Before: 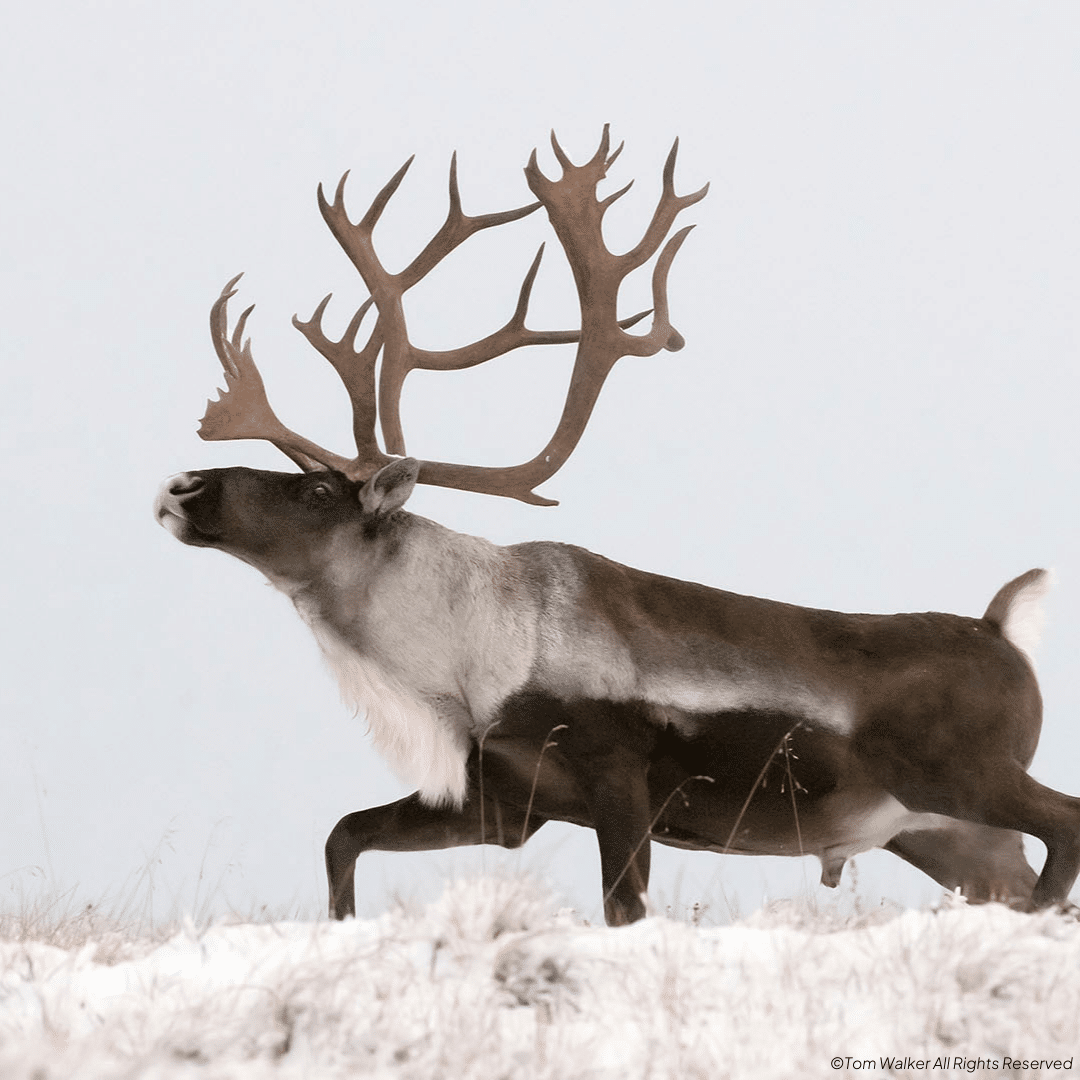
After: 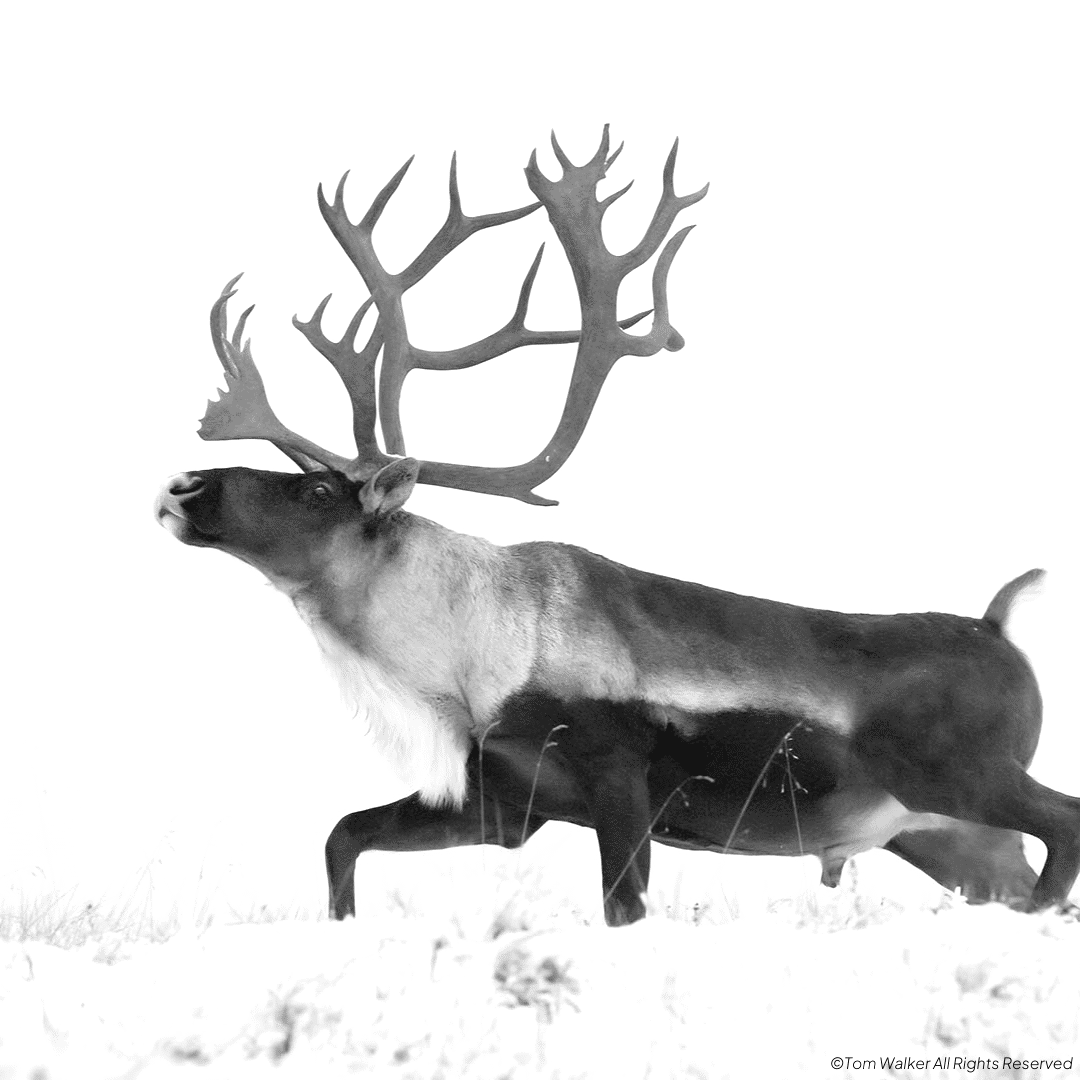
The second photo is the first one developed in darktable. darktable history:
color zones: curves: ch1 [(0, -0.014) (0.143, -0.013) (0.286, -0.013) (0.429, -0.016) (0.571, -0.019) (0.714, -0.015) (0.857, 0.002) (1, -0.014)]
exposure: black level correction 0.001, exposure 0.5 EV, compensate exposure bias true, compensate highlight preservation false
